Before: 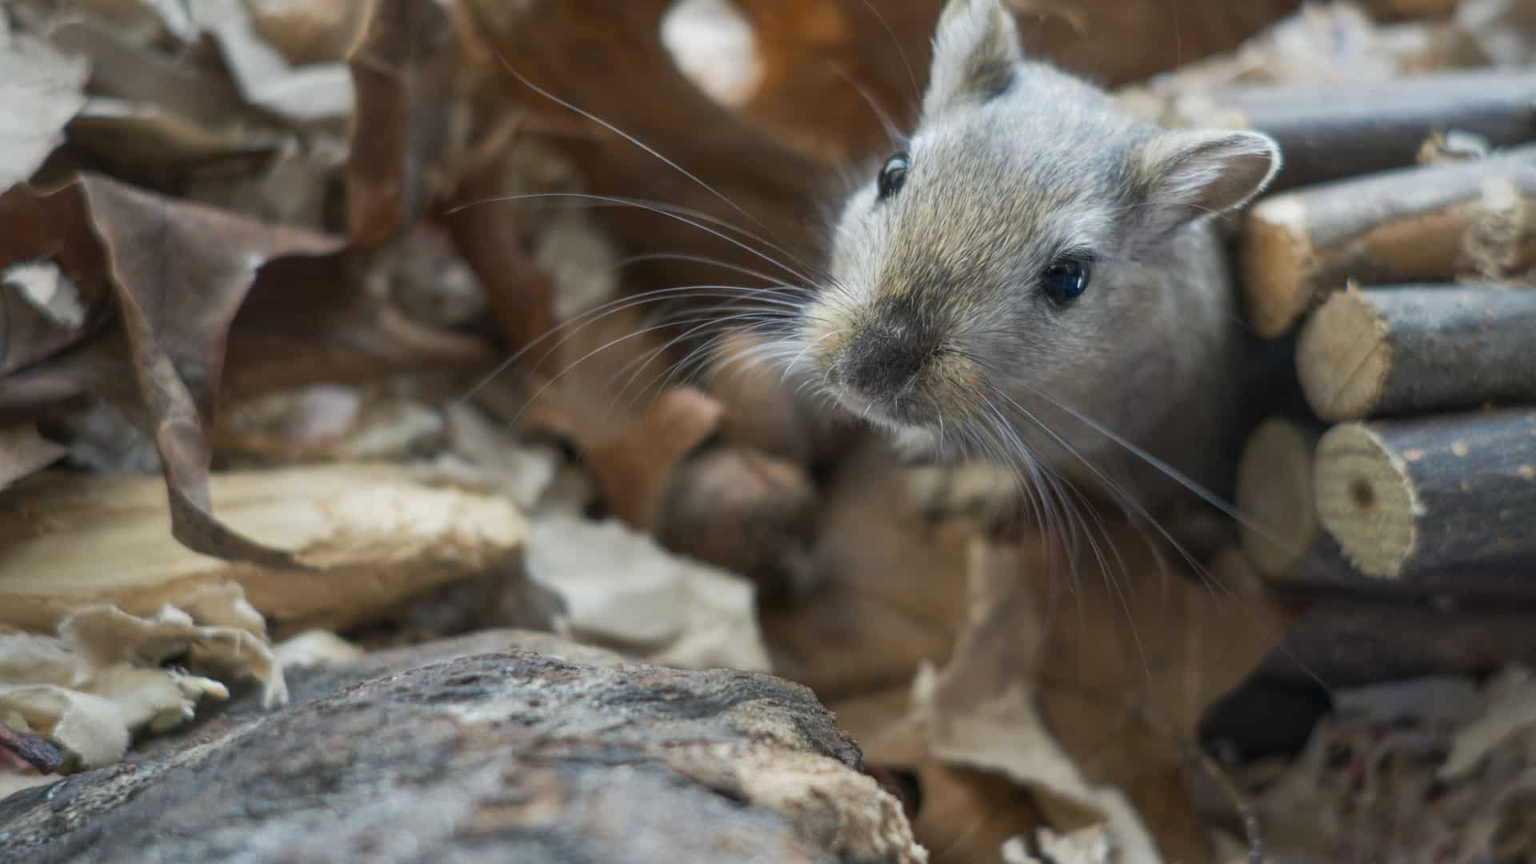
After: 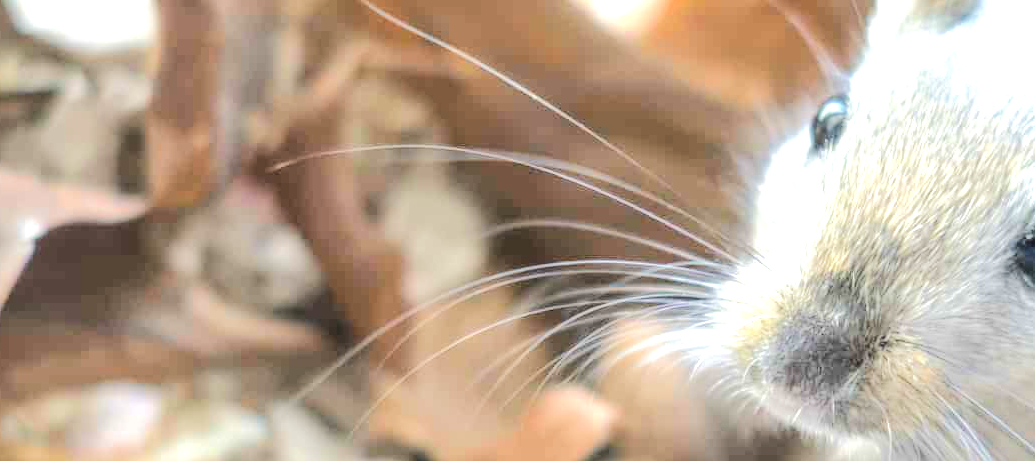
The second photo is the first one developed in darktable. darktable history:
crop: left 14.958%, top 9.042%, right 31.094%, bottom 48.267%
tone equalizer: -7 EV 0.163 EV, -6 EV 0.612 EV, -5 EV 1.12 EV, -4 EV 1.33 EV, -3 EV 1.12 EV, -2 EV 0.6 EV, -1 EV 0.16 EV, edges refinement/feathering 500, mask exposure compensation -1.57 EV, preserve details no
exposure: black level correction -0.002, exposure 1.355 EV, compensate highlight preservation false
